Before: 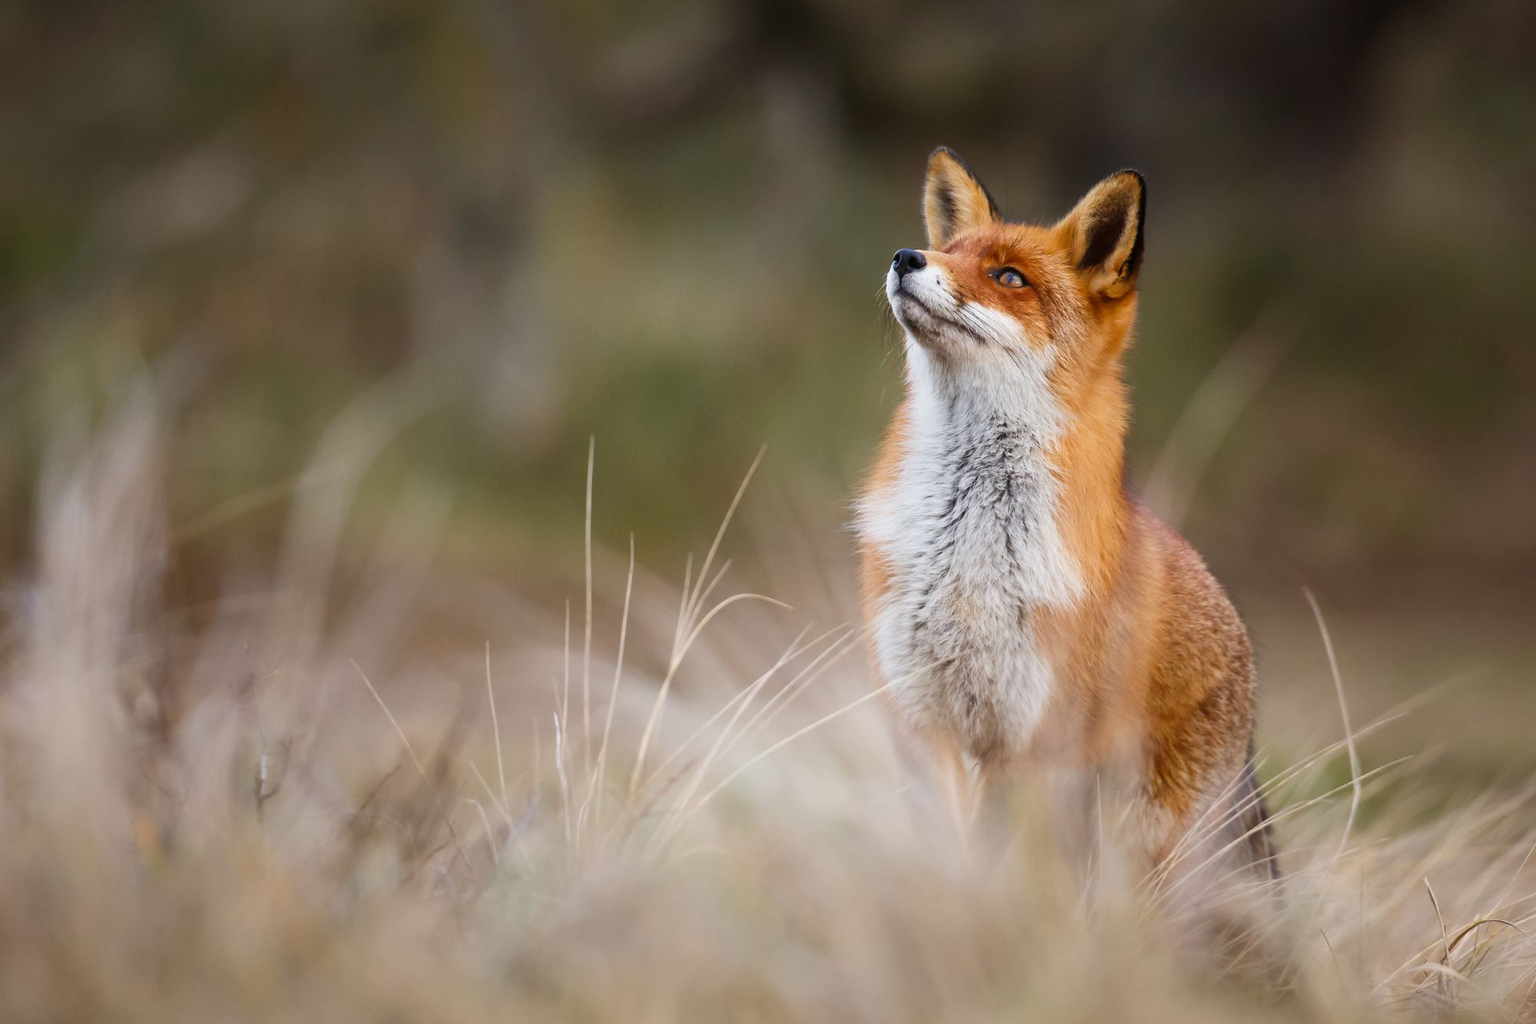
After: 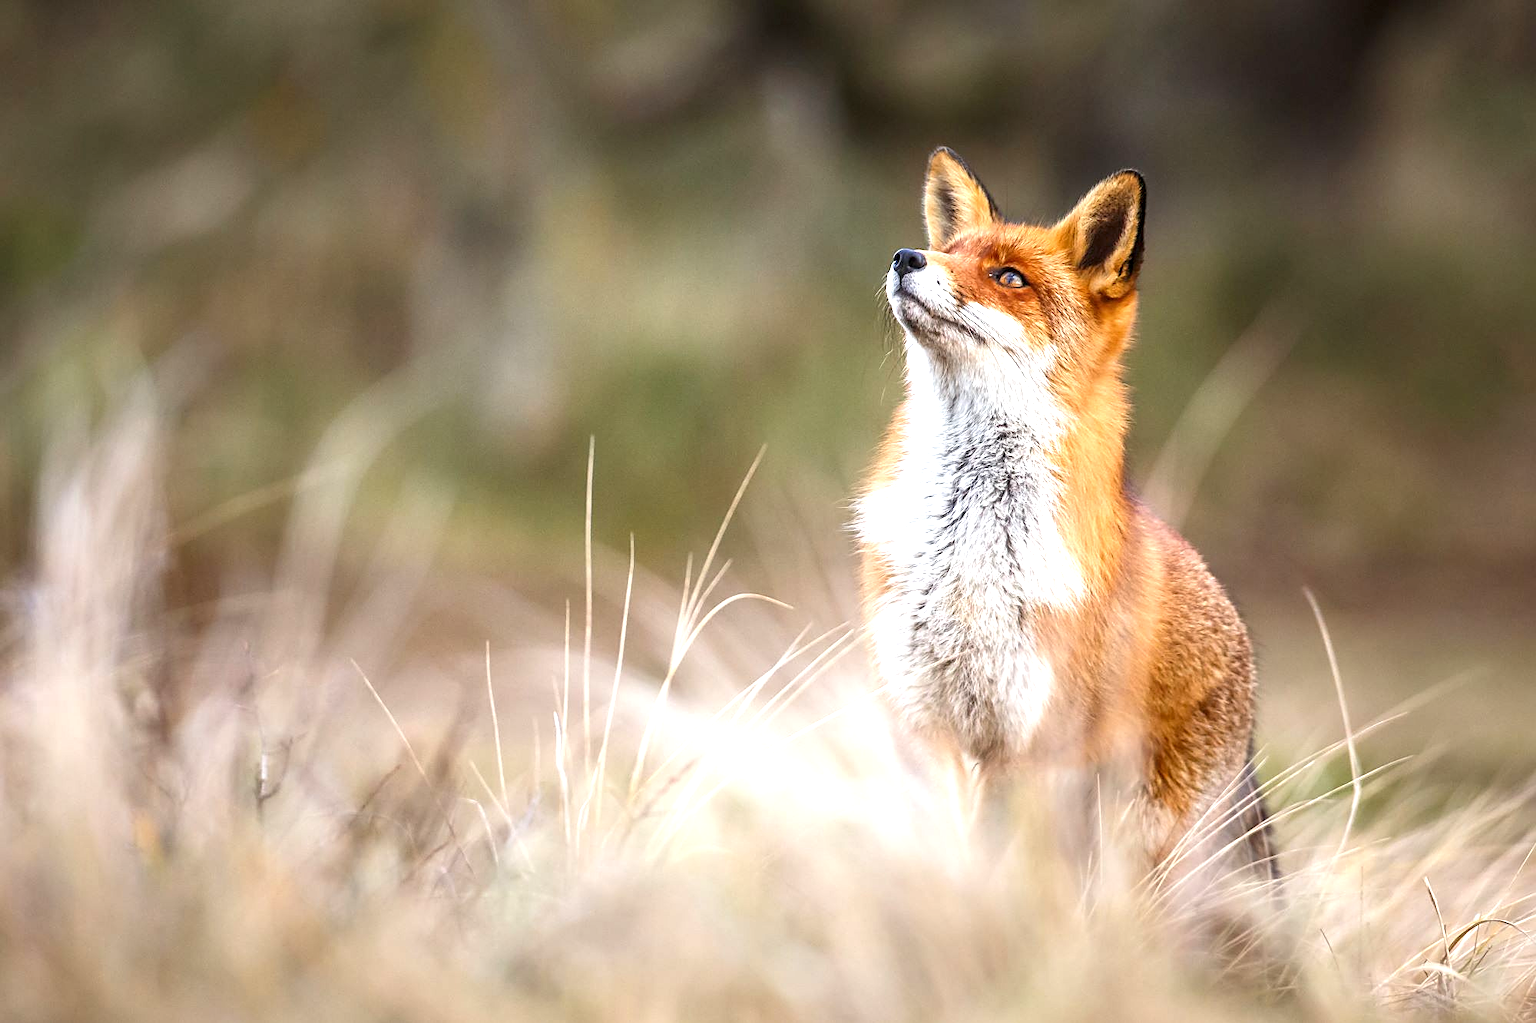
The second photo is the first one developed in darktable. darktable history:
exposure: black level correction 0, exposure 0.9 EV, compensate highlight preservation false
local contrast: detail 130%
sharpen: on, module defaults
